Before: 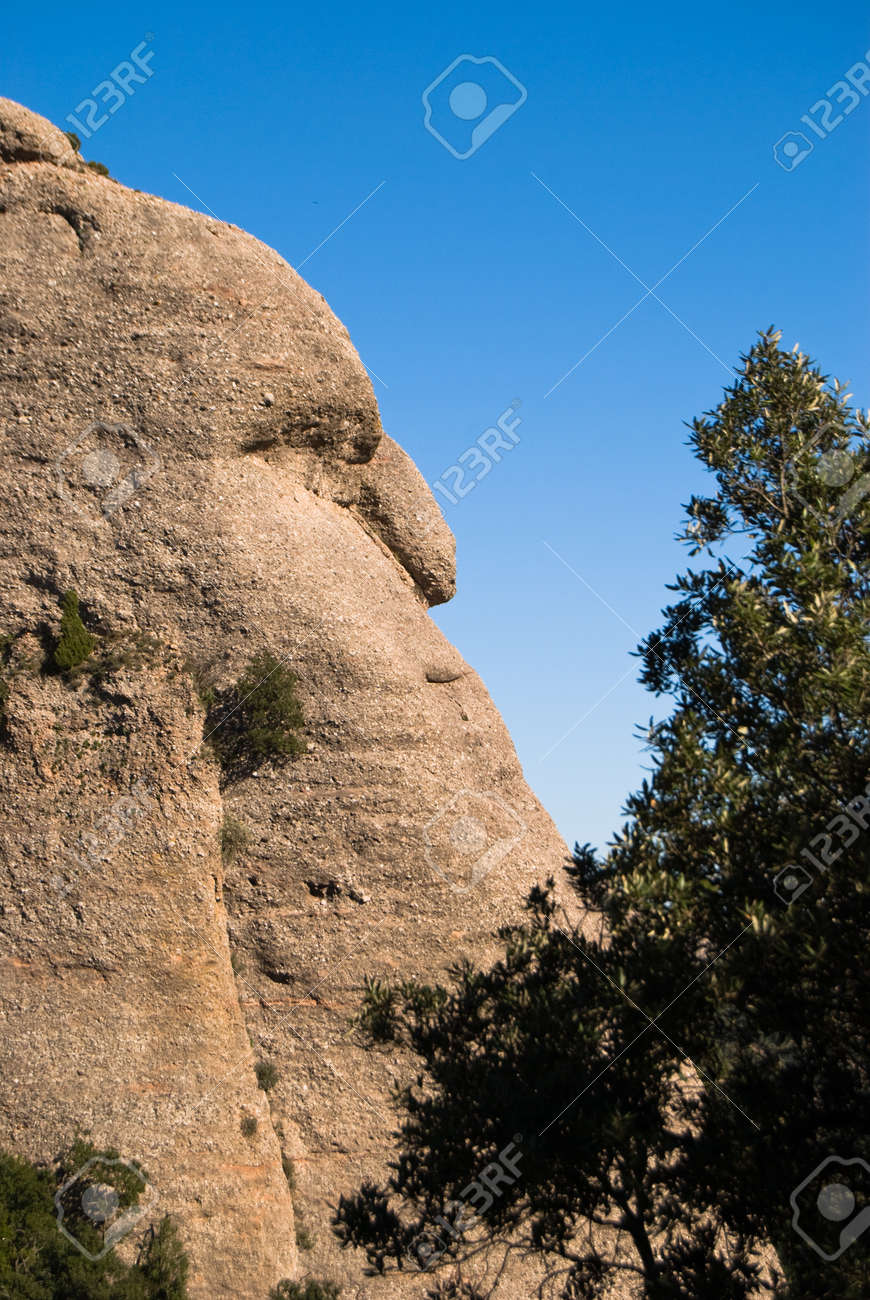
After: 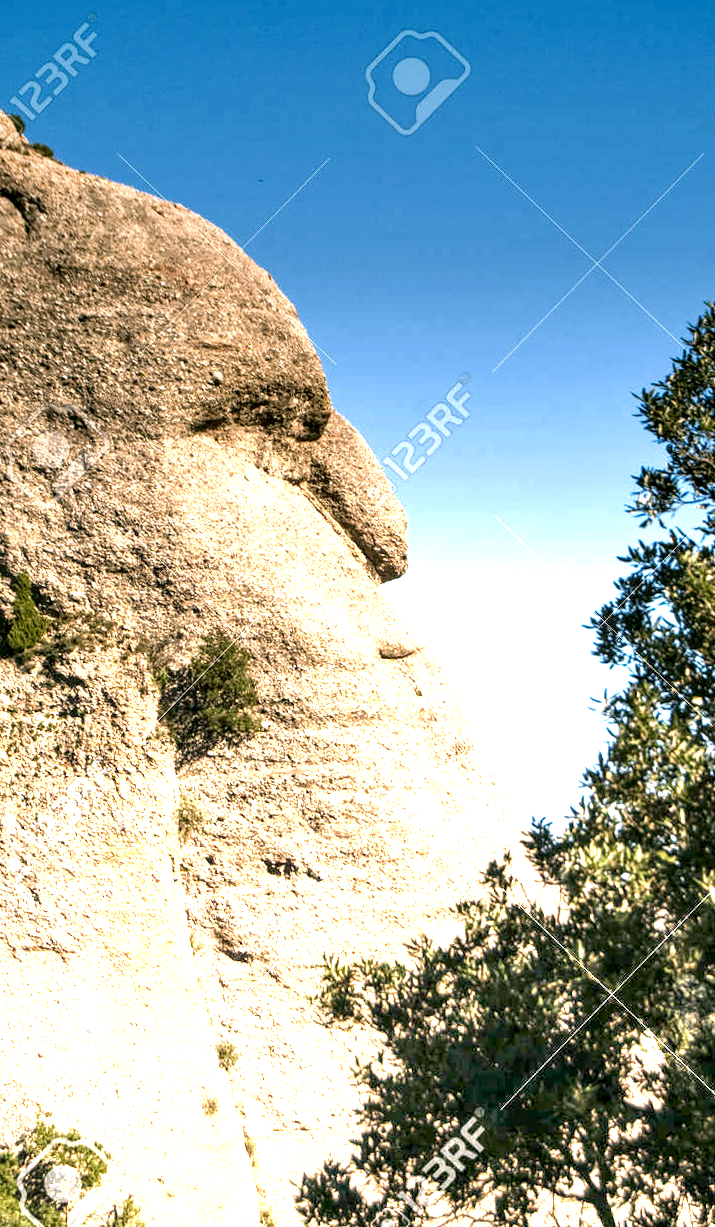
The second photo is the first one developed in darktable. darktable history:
crop and rotate: angle 1°, left 4.281%, top 0.642%, right 11.383%, bottom 2.486%
local contrast: highlights 65%, shadows 54%, detail 169%, midtone range 0.514
graduated density: density -3.9 EV
color correction: highlights a* 4.02, highlights b* 4.98, shadows a* -7.55, shadows b* 4.98
